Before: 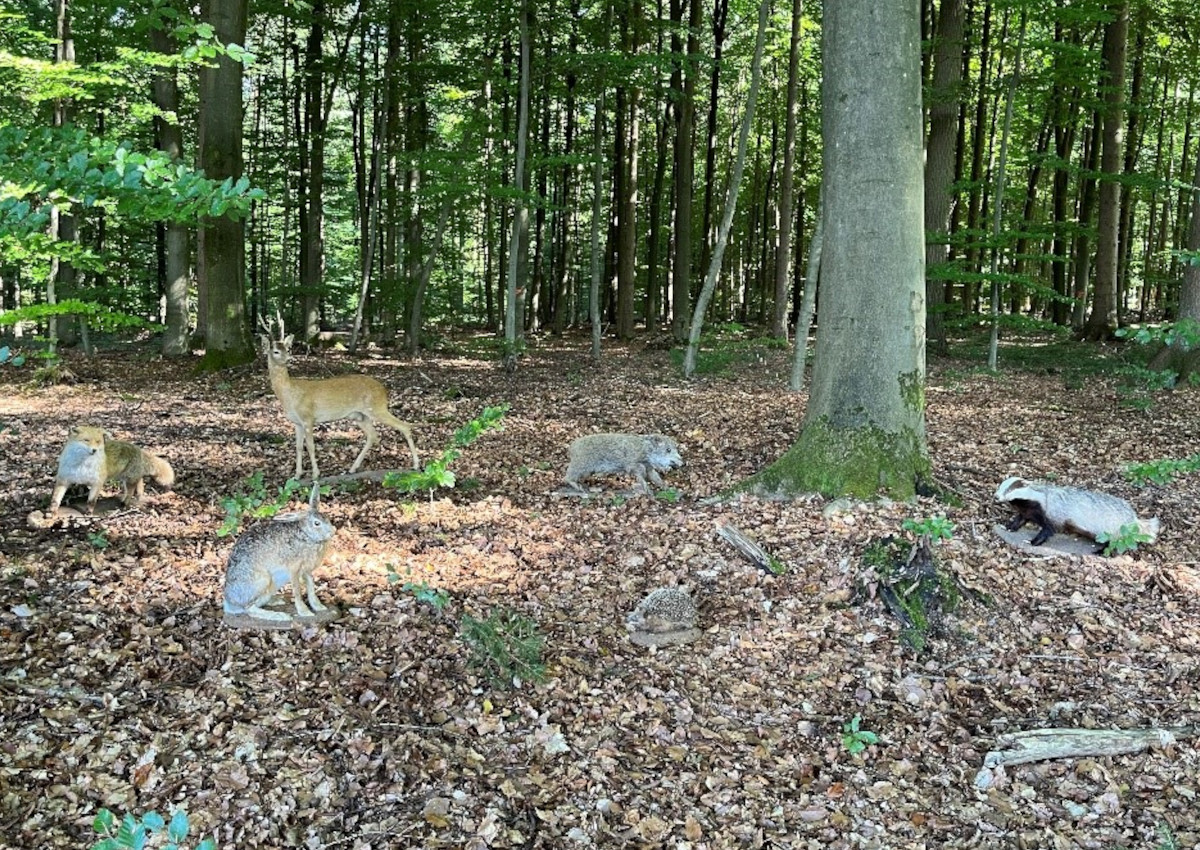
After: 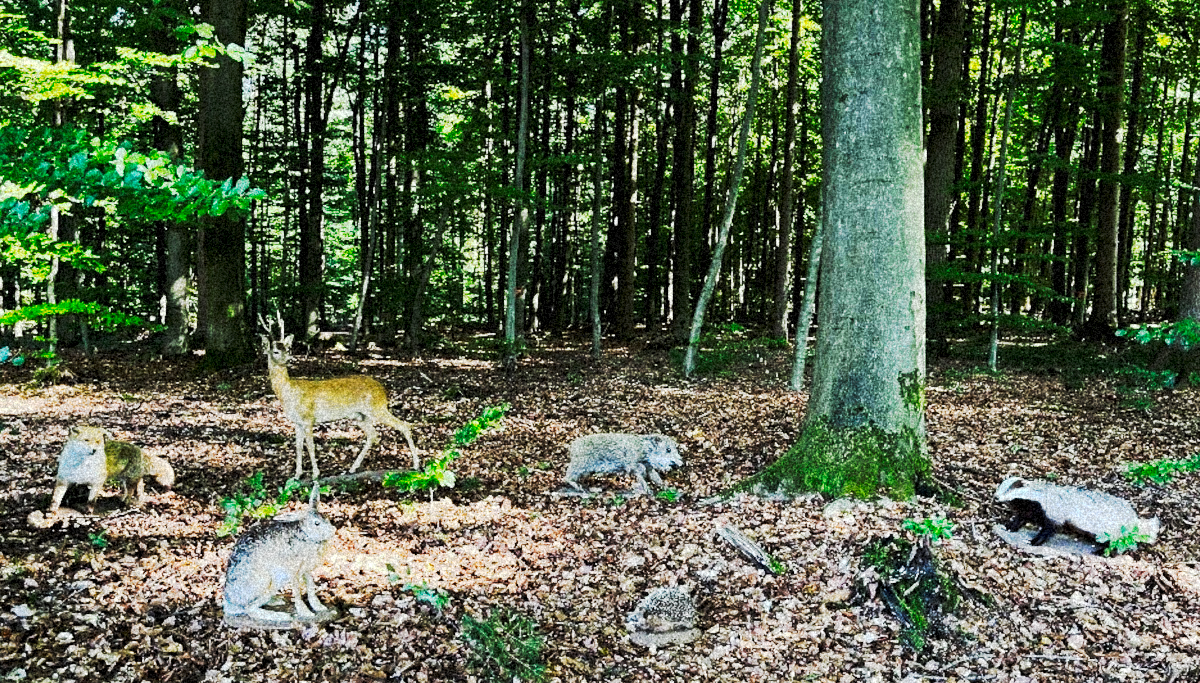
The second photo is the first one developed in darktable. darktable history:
white balance: red 0.986, blue 1.01
crop: bottom 19.644%
tone curve: curves: ch0 [(0, 0) (0.003, 0.002) (0.011, 0.004) (0.025, 0.005) (0.044, 0.009) (0.069, 0.013) (0.1, 0.017) (0.136, 0.036) (0.177, 0.066) (0.224, 0.102) (0.277, 0.143) (0.335, 0.197) (0.399, 0.268) (0.468, 0.389) (0.543, 0.549) (0.623, 0.714) (0.709, 0.801) (0.801, 0.854) (0.898, 0.9) (1, 1)], preserve colors none
grain: coarseness 46.9 ISO, strength 50.21%, mid-tones bias 0%
local contrast: mode bilateral grid, contrast 20, coarseness 50, detail 120%, midtone range 0.2
